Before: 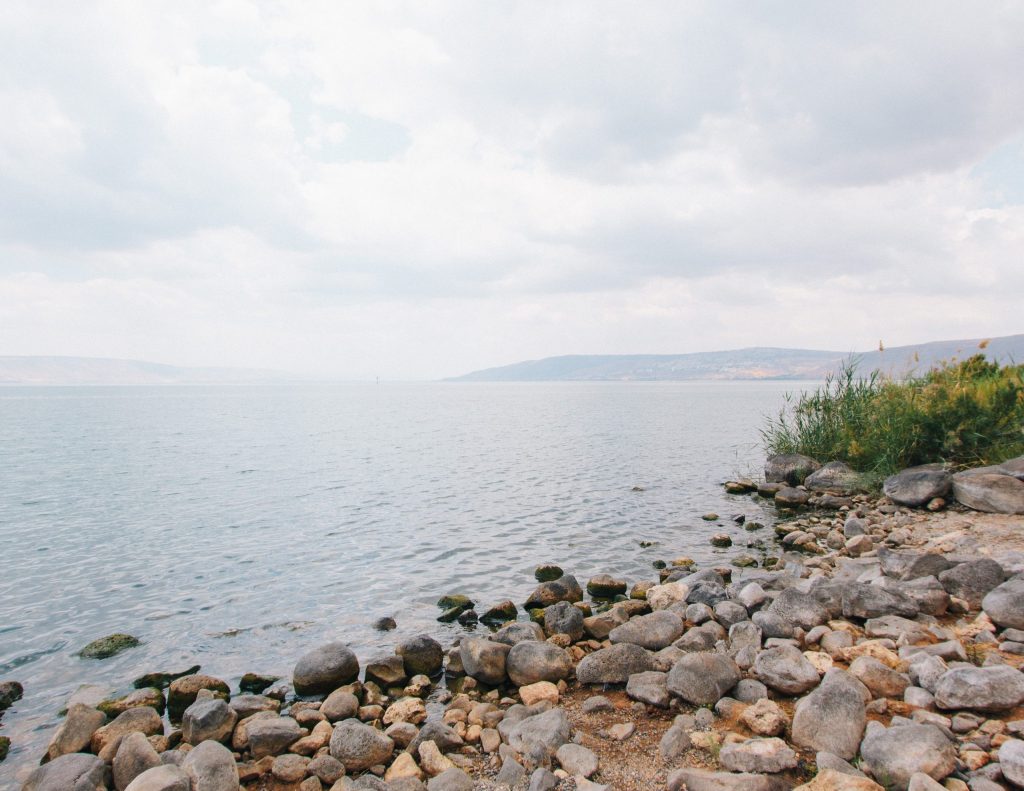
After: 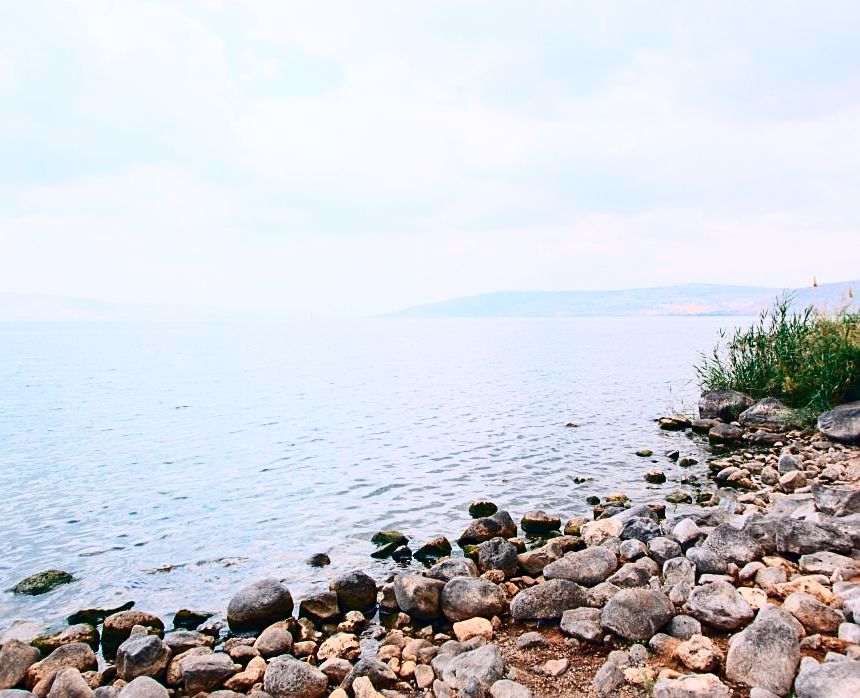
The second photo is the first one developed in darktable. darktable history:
tone curve: curves: ch0 [(0, 0) (0.236, 0.124) (0.373, 0.304) (0.542, 0.593) (0.737, 0.873) (1, 1)]; ch1 [(0, 0) (0.399, 0.328) (0.488, 0.484) (0.598, 0.624) (1, 1)]; ch2 [(0, 0) (0.448, 0.405) (0.523, 0.511) (0.592, 0.59) (1, 1)], color space Lab, independent channels, preserve colors none
crop: left 6.446%, top 8.188%, right 9.538%, bottom 3.548%
sharpen: on, module defaults
